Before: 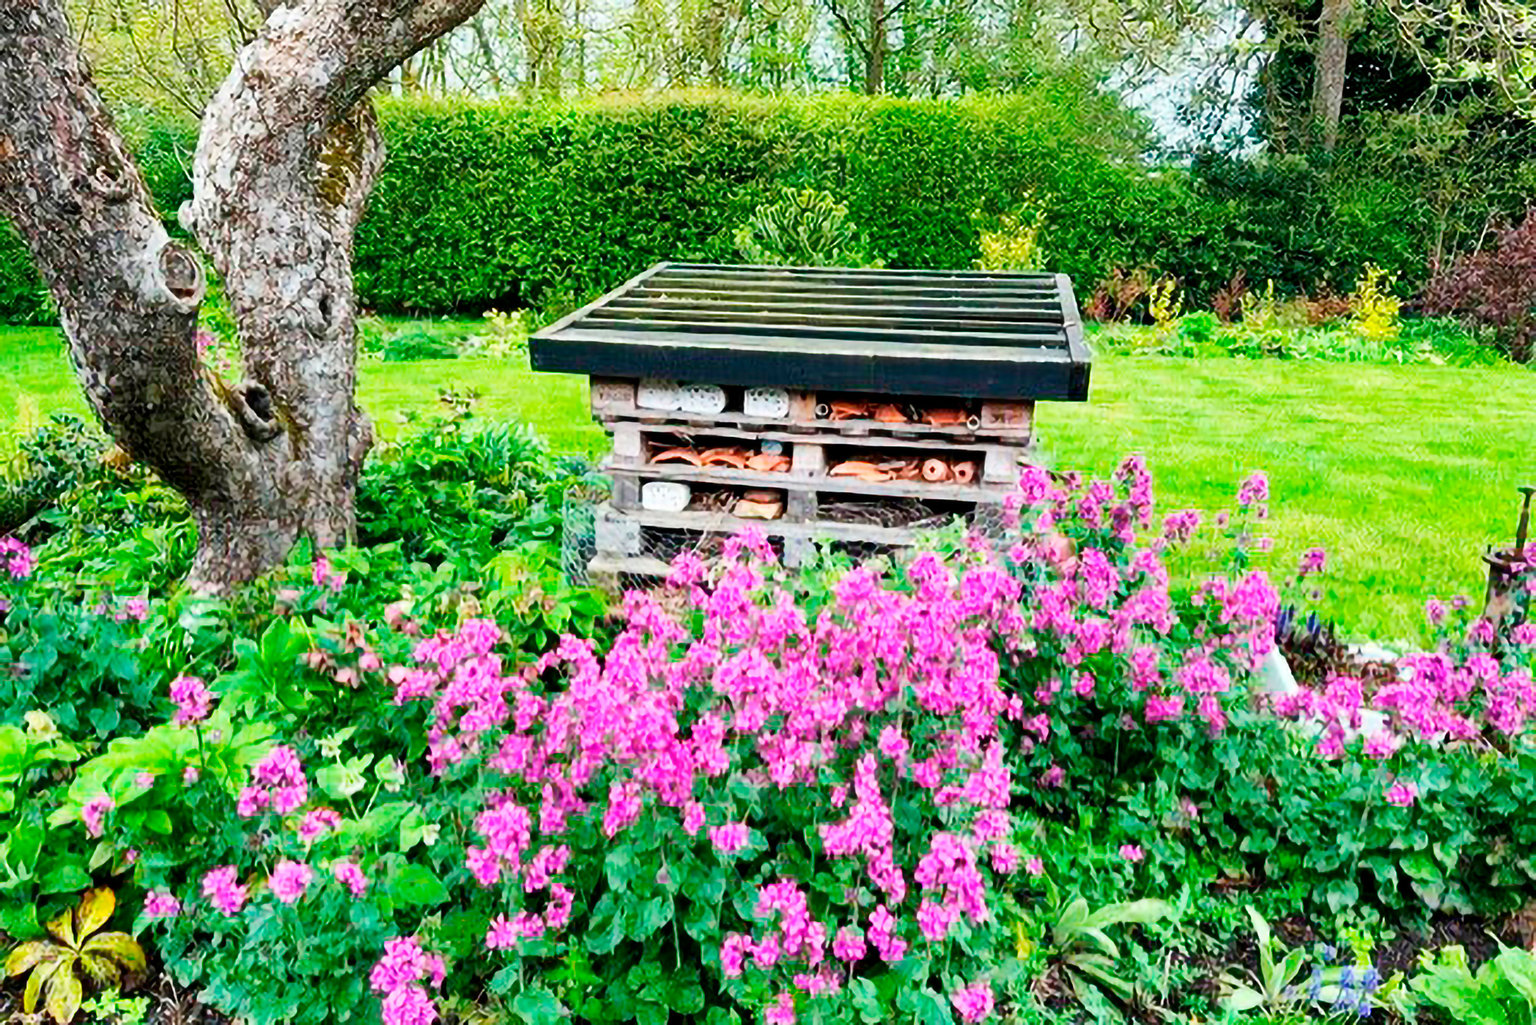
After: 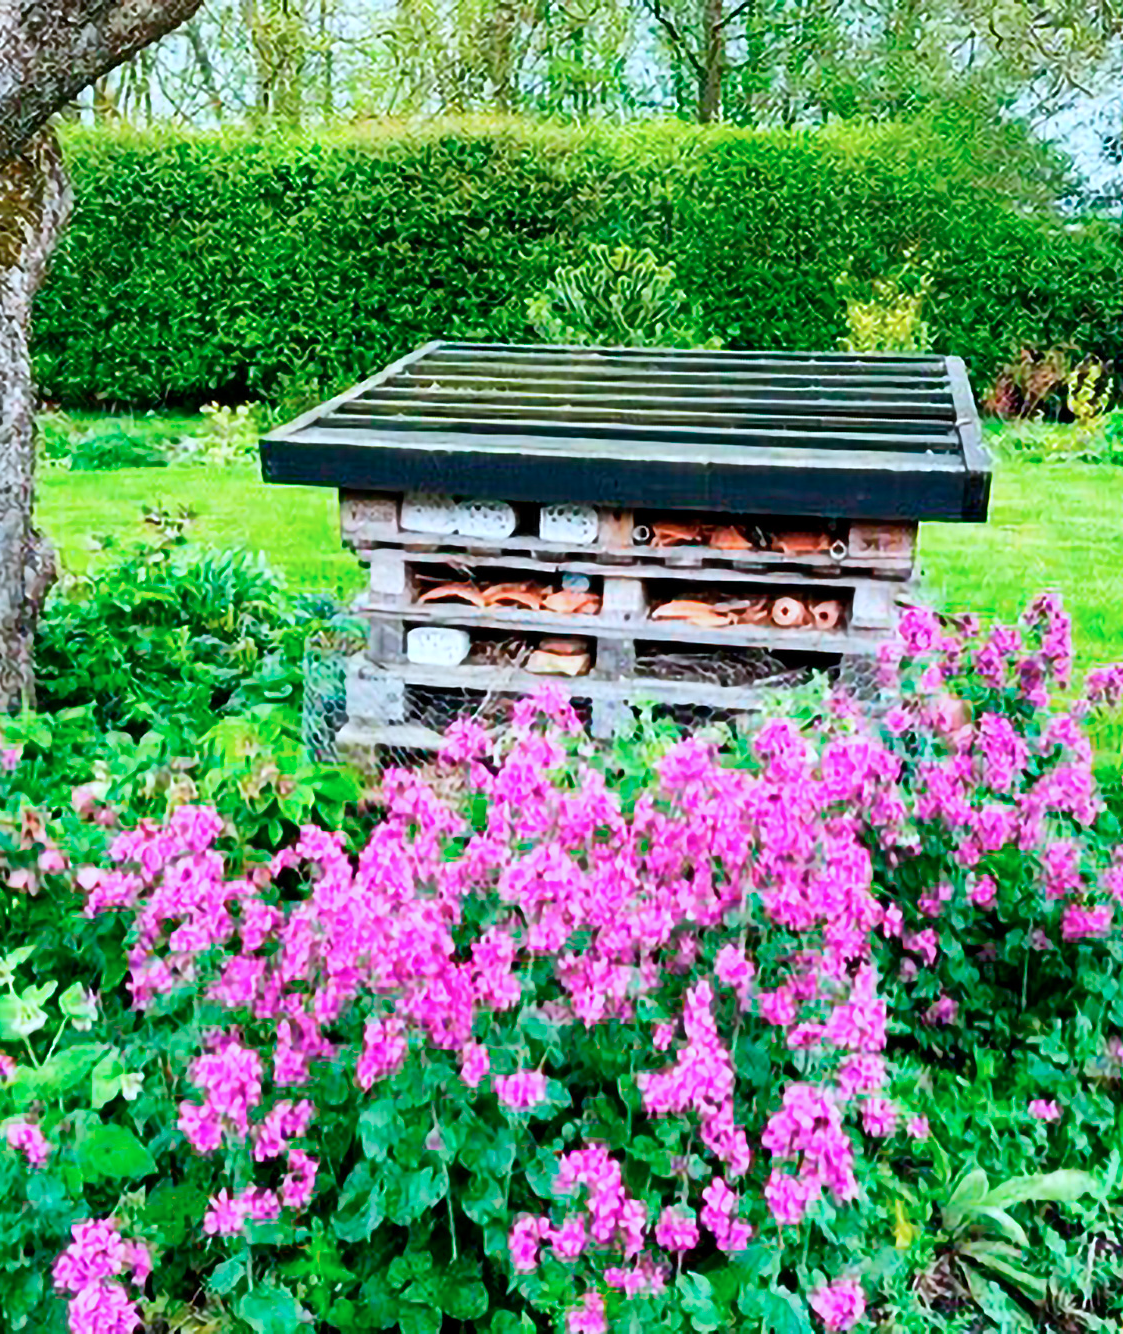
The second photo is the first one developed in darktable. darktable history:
crop: left 21.482%, right 22.32%
color calibration: illuminant custom, x 0.368, y 0.373, temperature 4332.99 K, saturation algorithm version 1 (2020)
